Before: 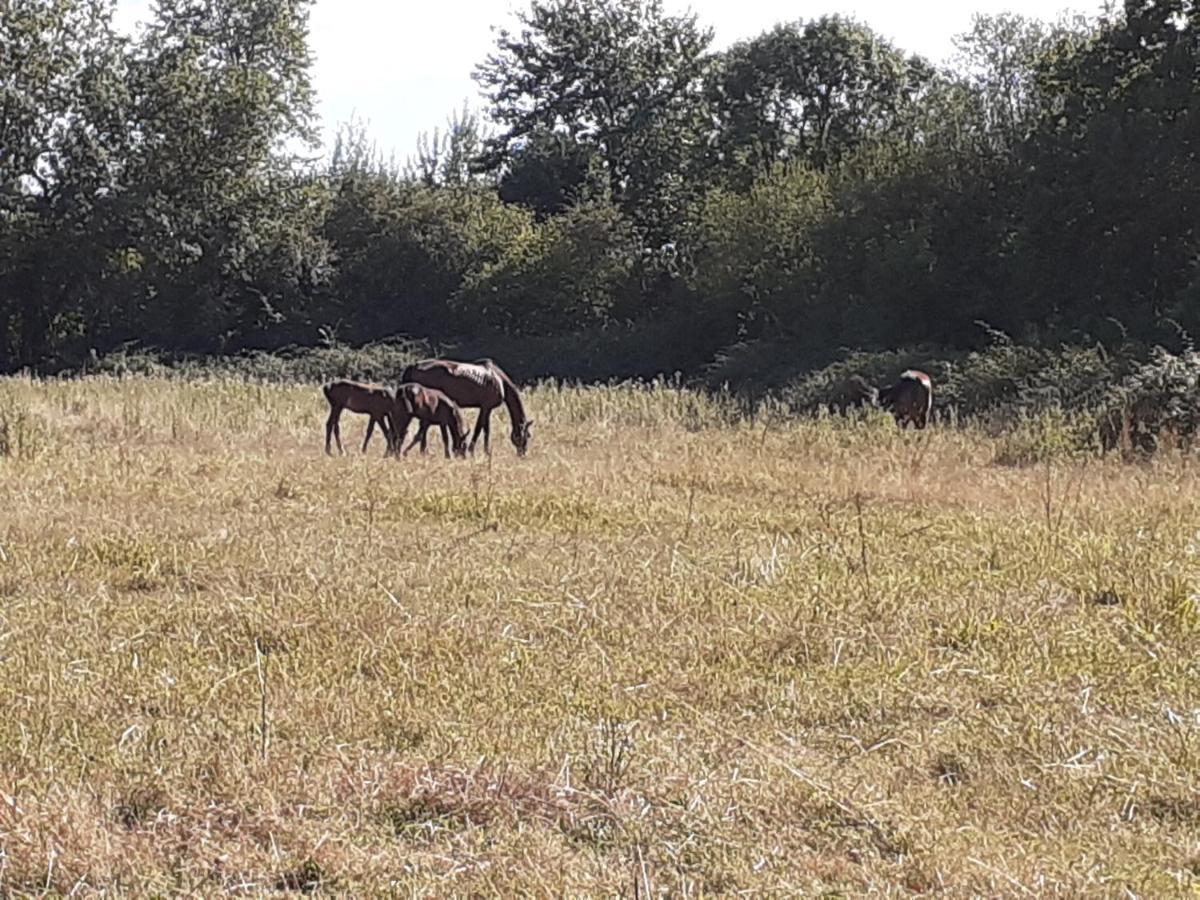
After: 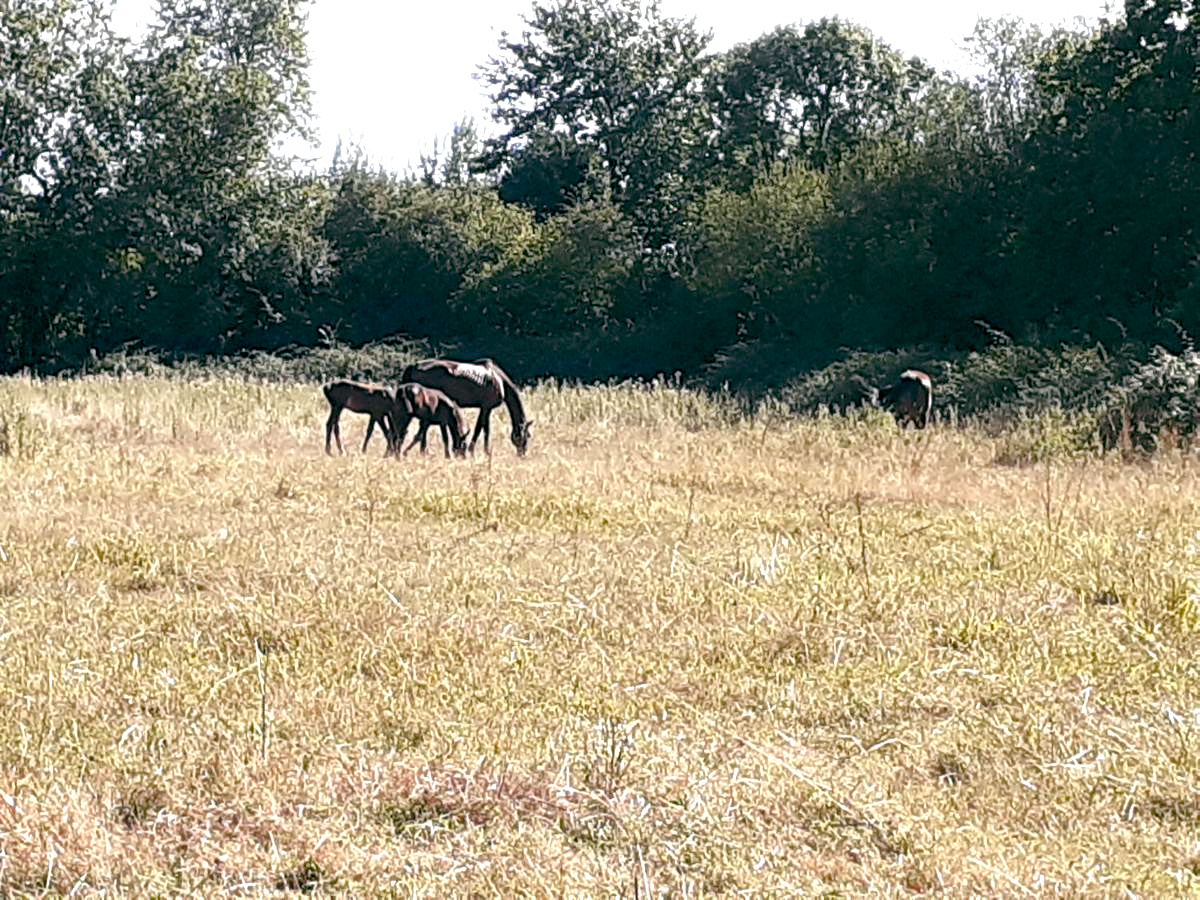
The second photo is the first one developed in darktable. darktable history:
color balance rgb: global offset › luminance -0.333%, global offset › chroma 0.109%, global offset › hue 166.44°, linear chroma grading › global chroma -14.598%, perceptual saturation grading › global saturation 45.695%, perceptual saturation grading › highlights -50.322%, perceptual saturation grading › shadows 31.004%, global vibrance 20%
tone equalizer: -8 EV -0.715 EV, -7 EV -0.672 EV, -6 EV -0.635 EV, -5 EV -0.398 EV, -3 EV 0.366 EV, -2 EV 0.6 EV, -1 EV 0.696 EV, +0 EV 0.734 EV, mask exposure compensation -0.508 EV
levels: mode automatic, levels [0.182, 0.542, 0.902]
